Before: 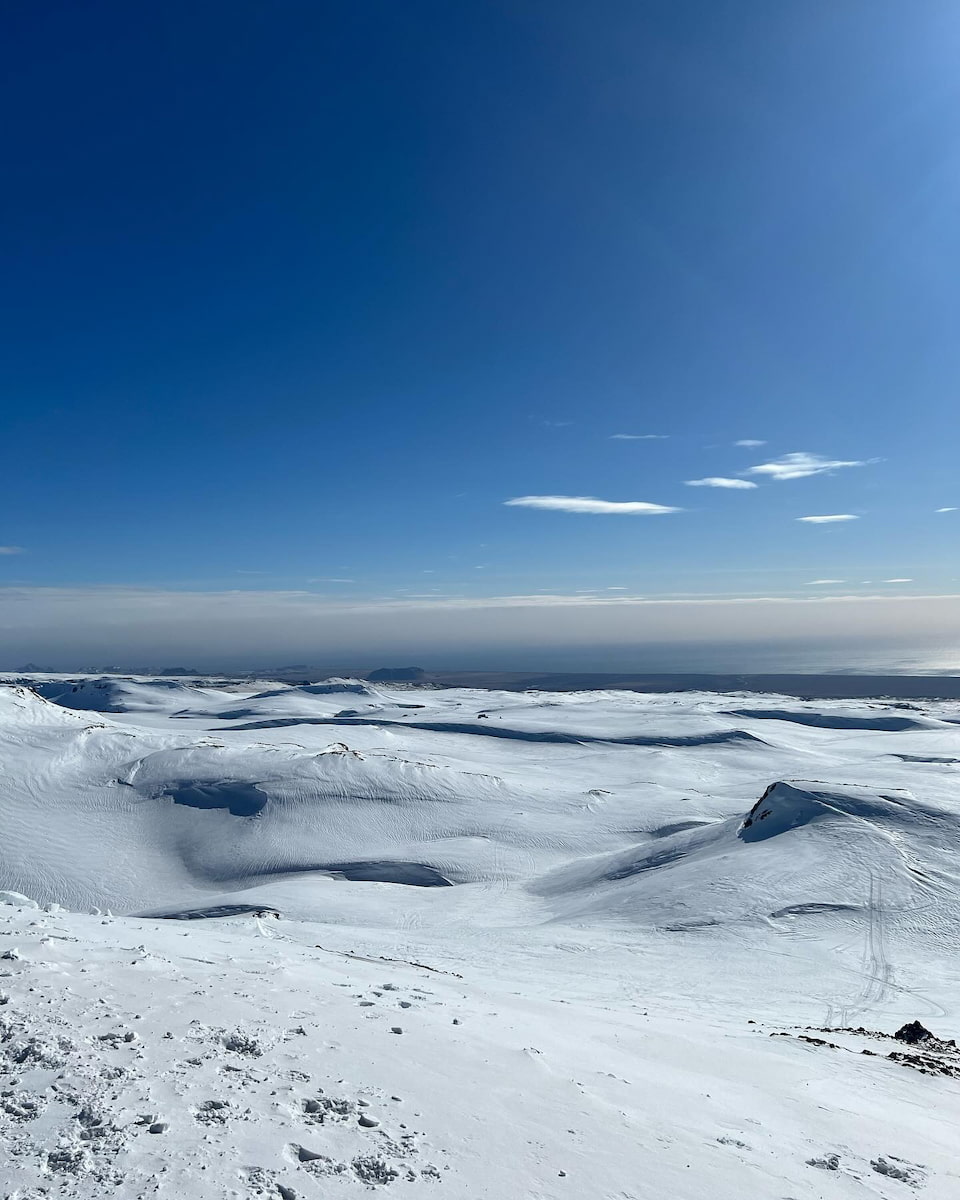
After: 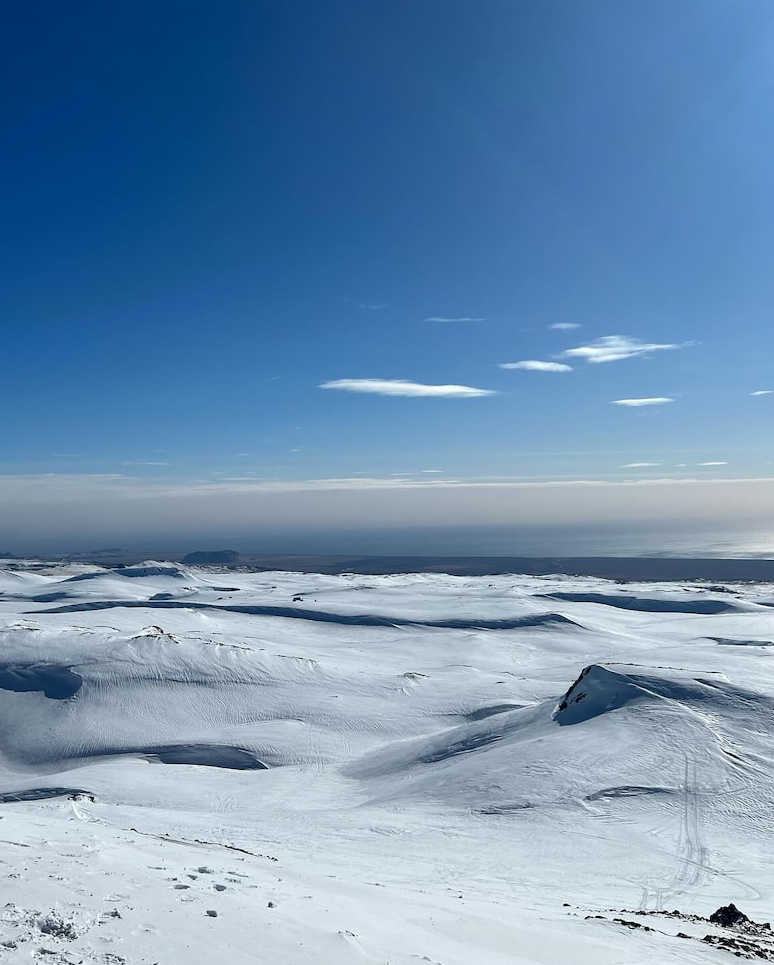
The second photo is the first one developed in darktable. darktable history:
crop: left 19.337%, top 9.809%, right 0%, bottom 9.77%
